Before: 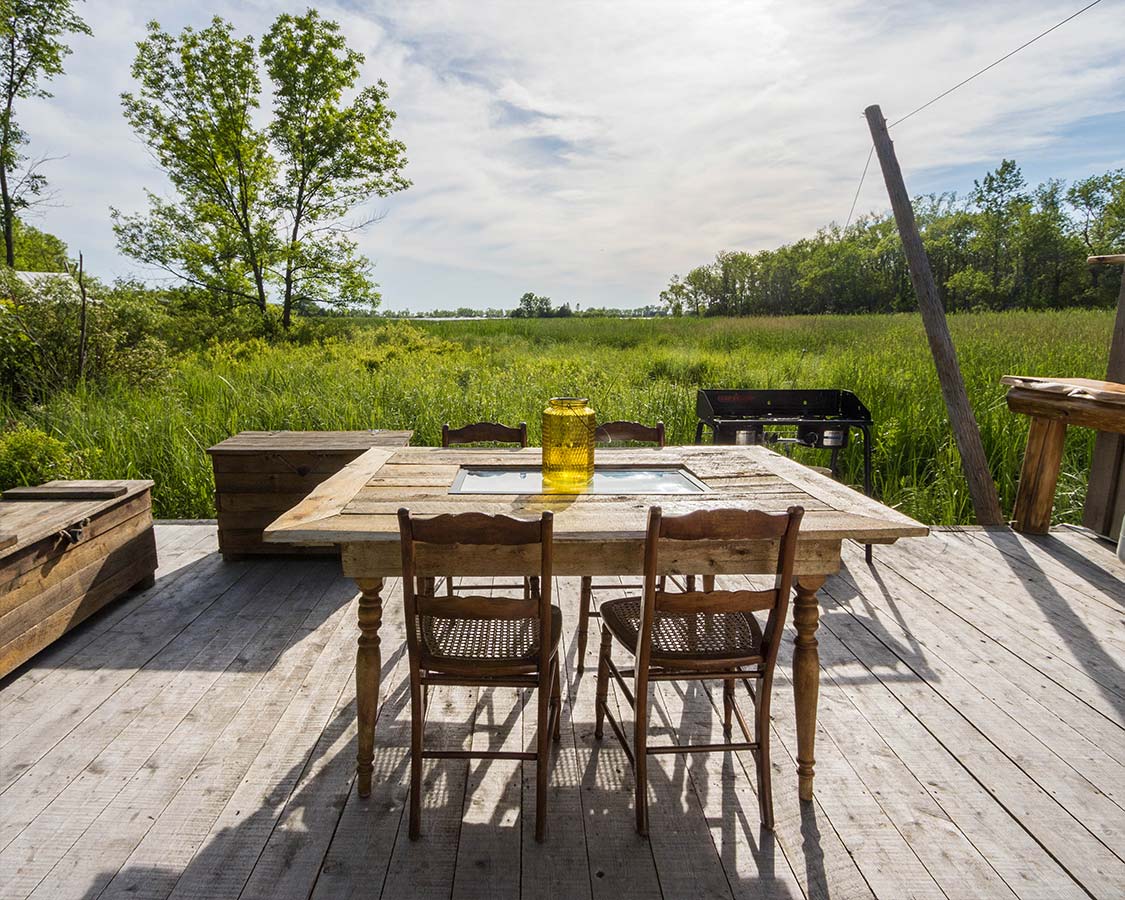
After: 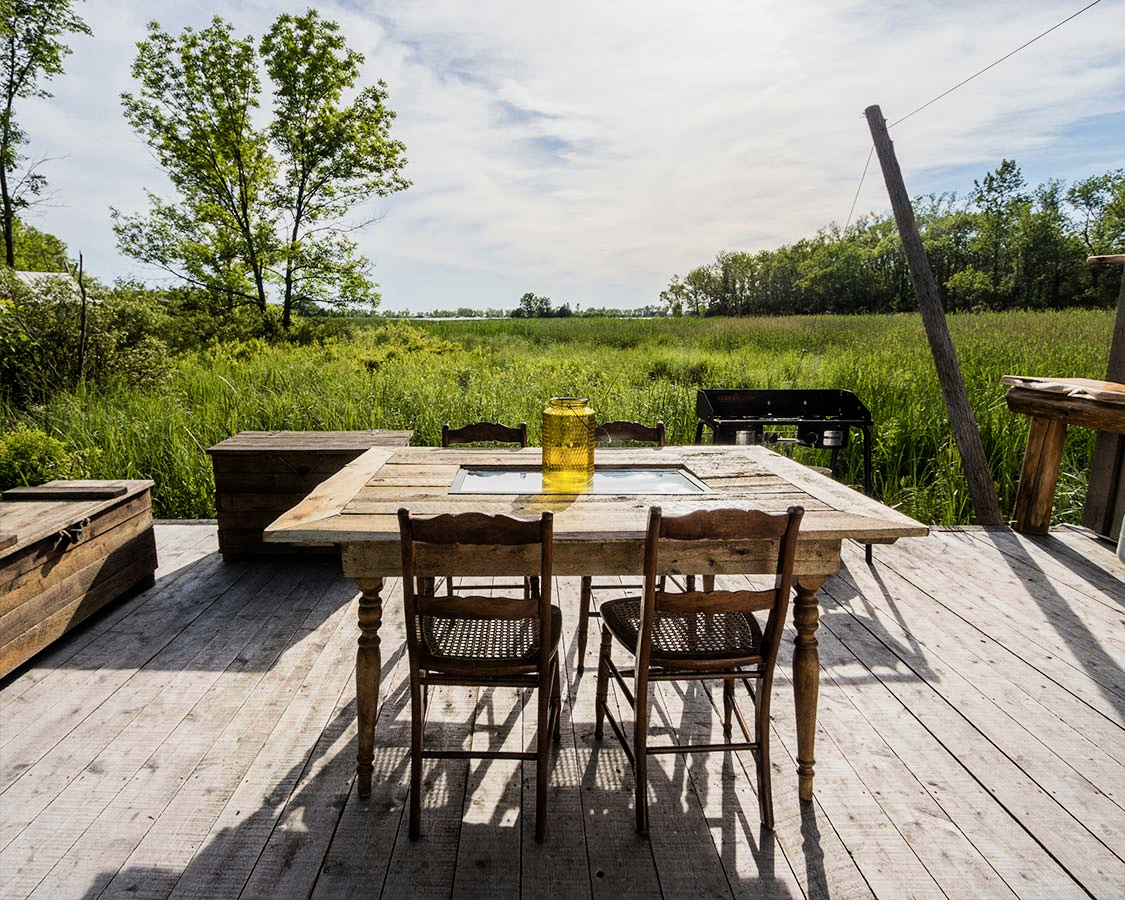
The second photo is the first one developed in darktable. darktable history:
filmic rgb: black relative exposure -8.04 EV, white relative exposure 3.01 EV, hardness 5.4, contrast 1.255
